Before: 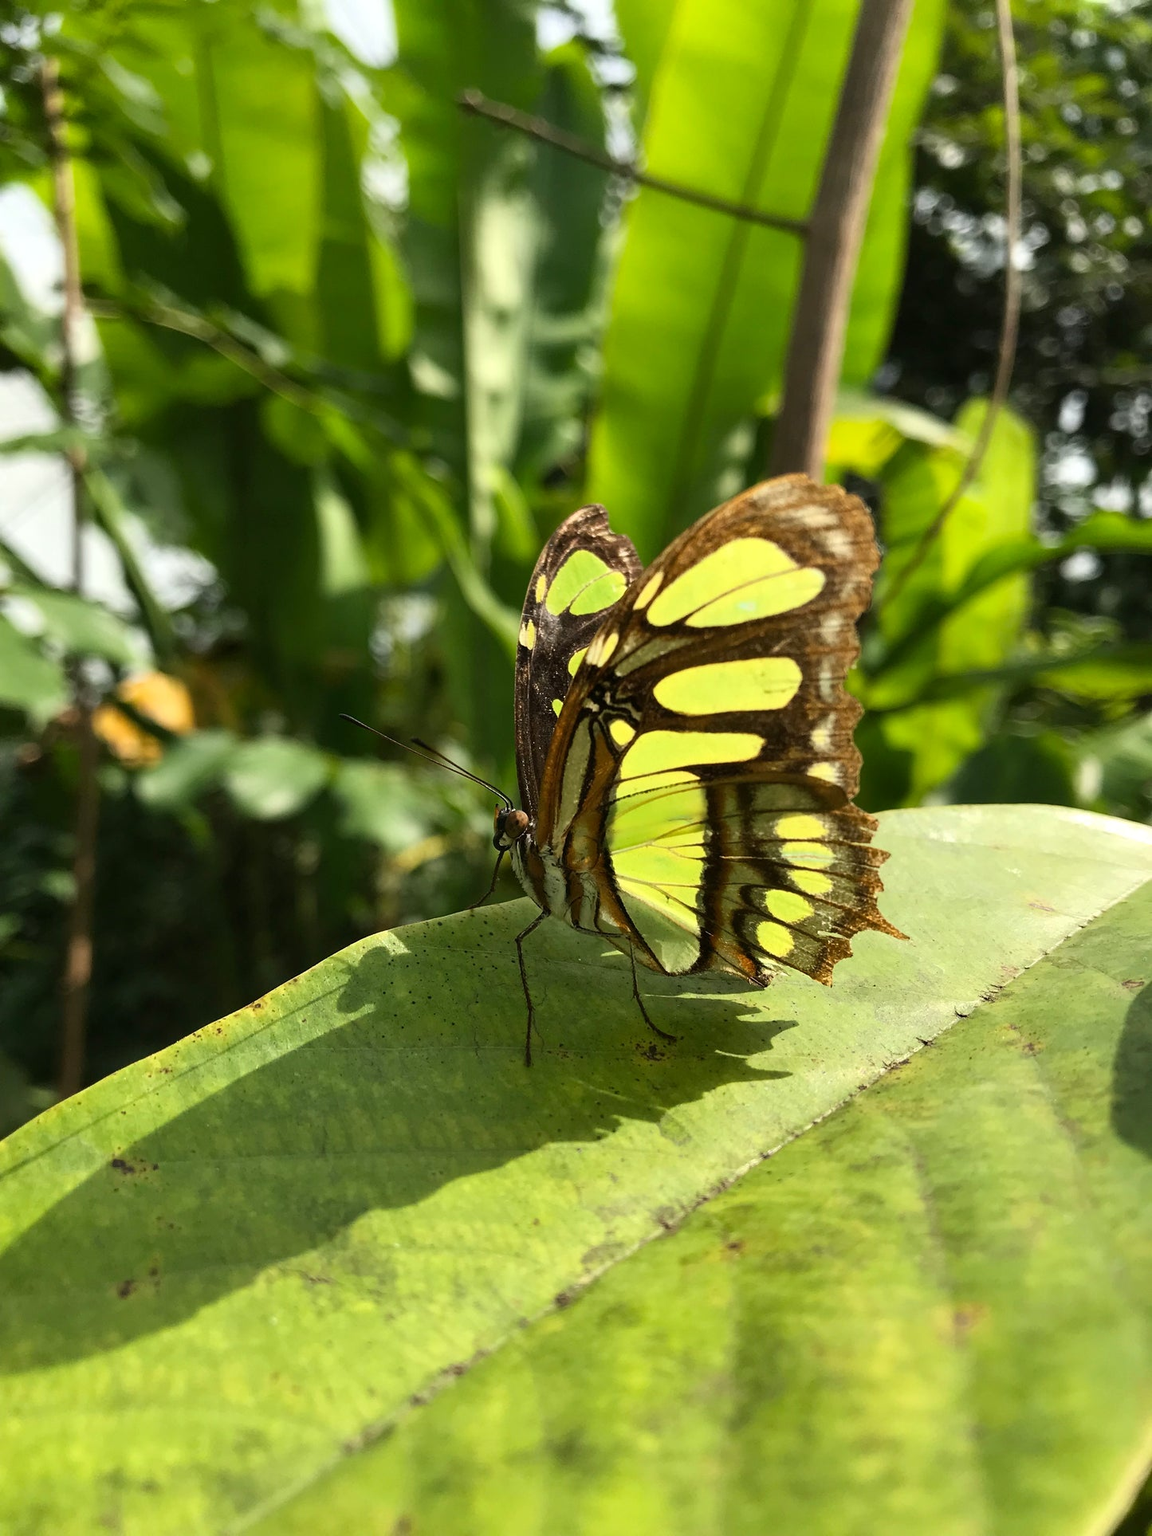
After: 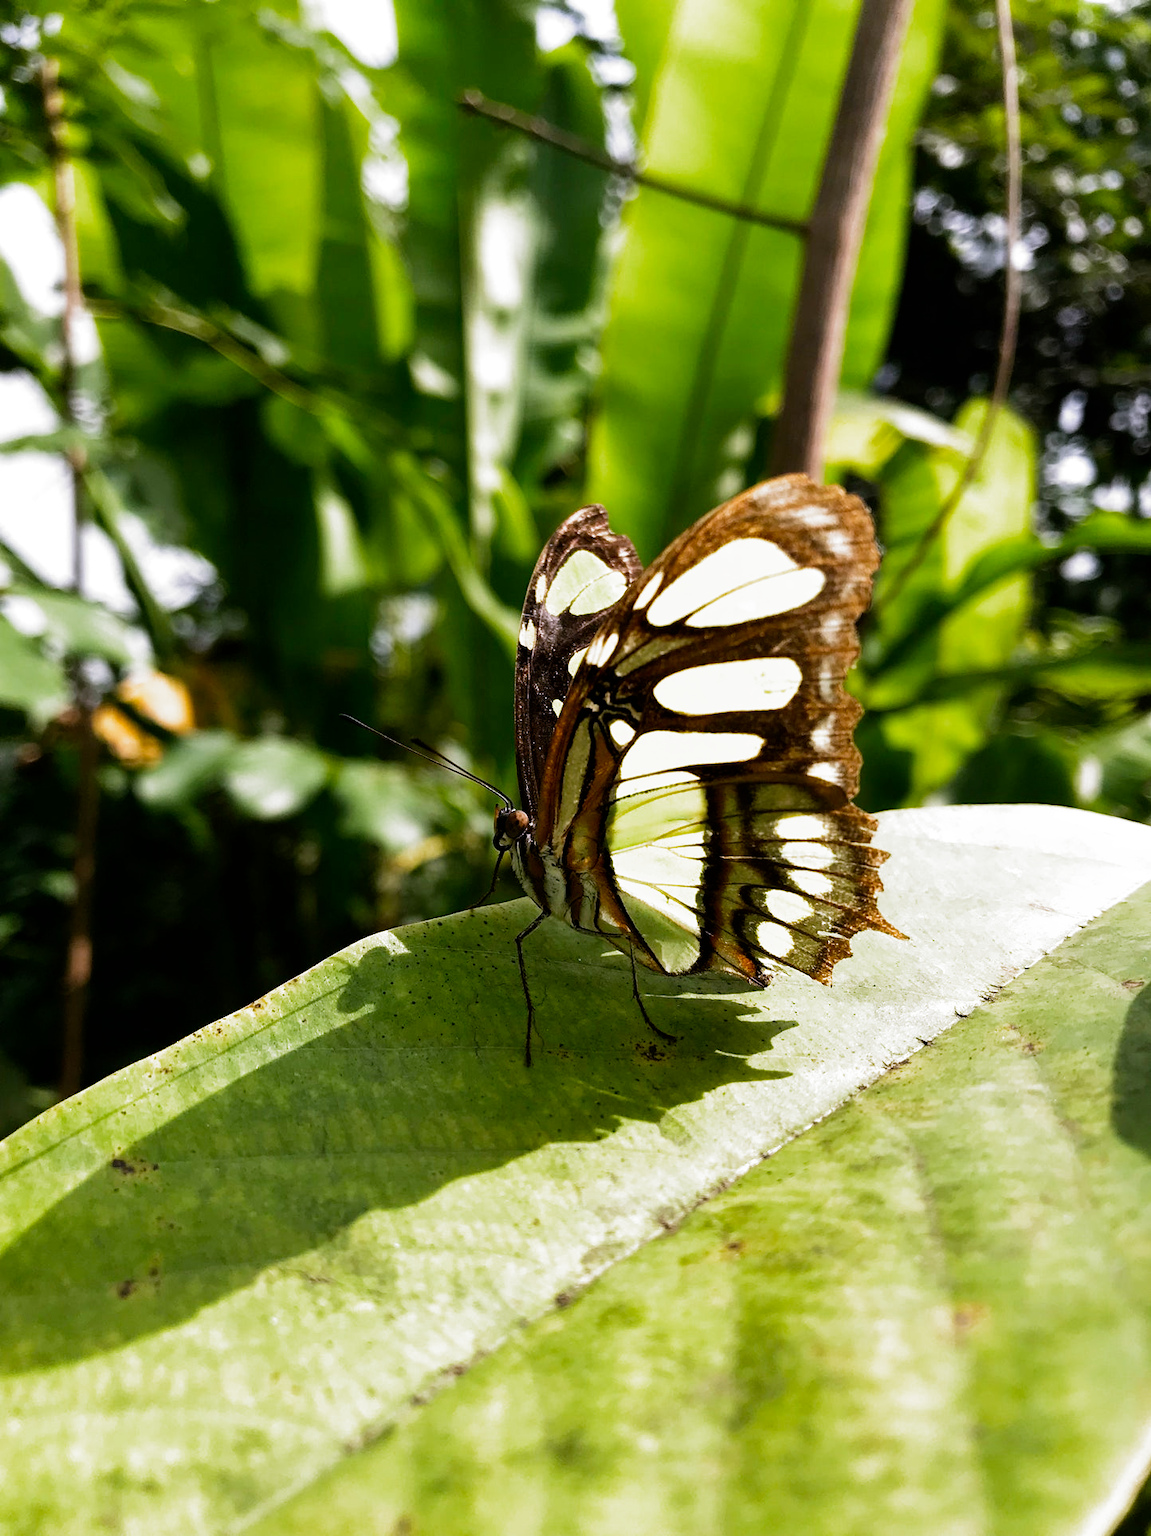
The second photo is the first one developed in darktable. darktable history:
contrast equalizer: octaves 7, y [[0.6 ×6], [0.55 ×6], [0 ×6], [0 ×6], [0 ×6]], mix -0.2
filmic rgb: black relative exposure -8.2 EV, white relative exposure 2.2 EV, threshold 3 EV, hardness 7.11, latitude 75%, contrast 1.325, highlights saturation mix -2%, shadows ↔ highlights balance 30%, preserve chrominance no, color science v5 (2021), contrast in shadows safe, contrast in highlights safe, enable highlight reconstruction true
white balance: red 1.042, blue 1.17
